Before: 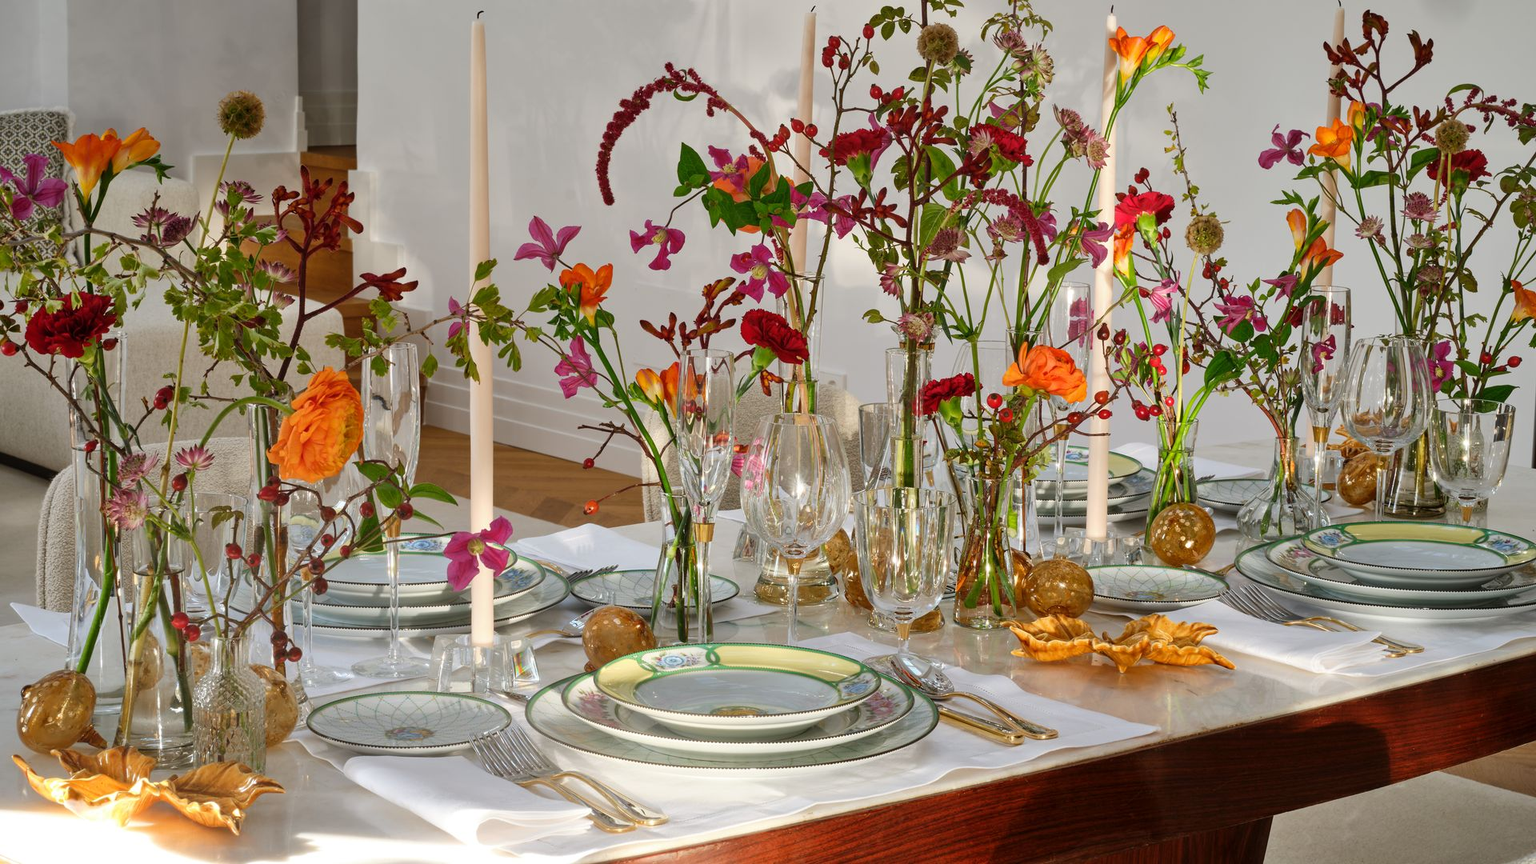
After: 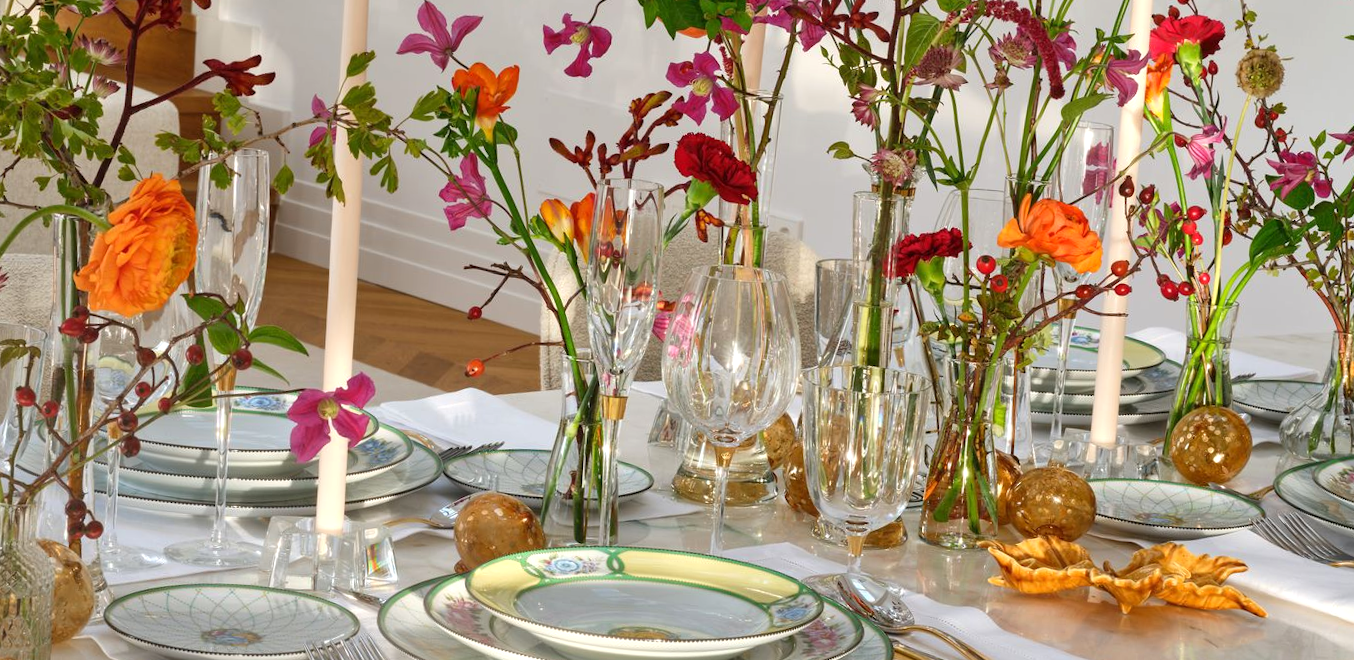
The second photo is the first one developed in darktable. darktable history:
crop and rotate: angle -3.37°, left 9.79%, top 20.73%, right 12.42%, bottom 11.82%
exposure: exposure 0.258 EV, compensate highlight preservation false
